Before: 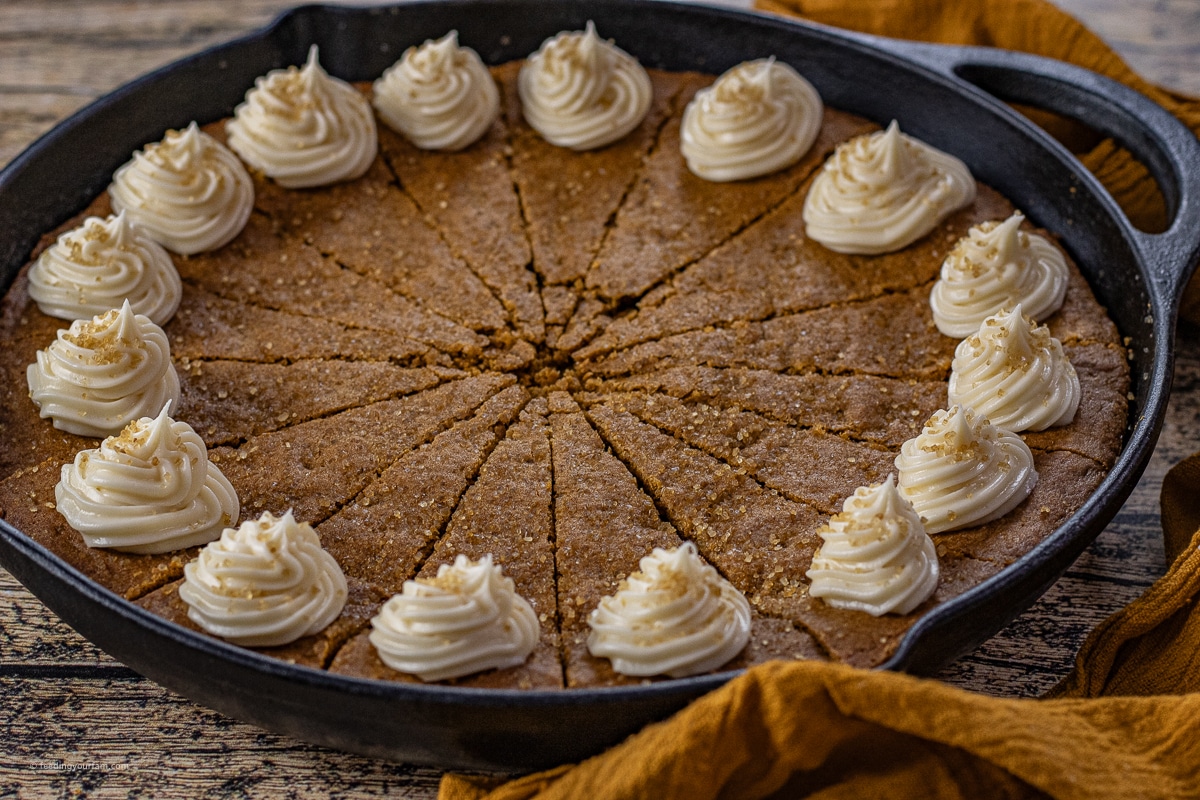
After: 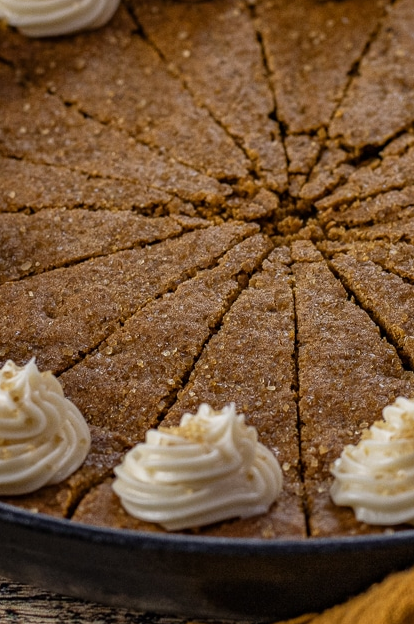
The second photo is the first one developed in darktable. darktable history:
crop and rotate: left 21.479%, top 18.985%, right 43.969%, bottom 2.979%
